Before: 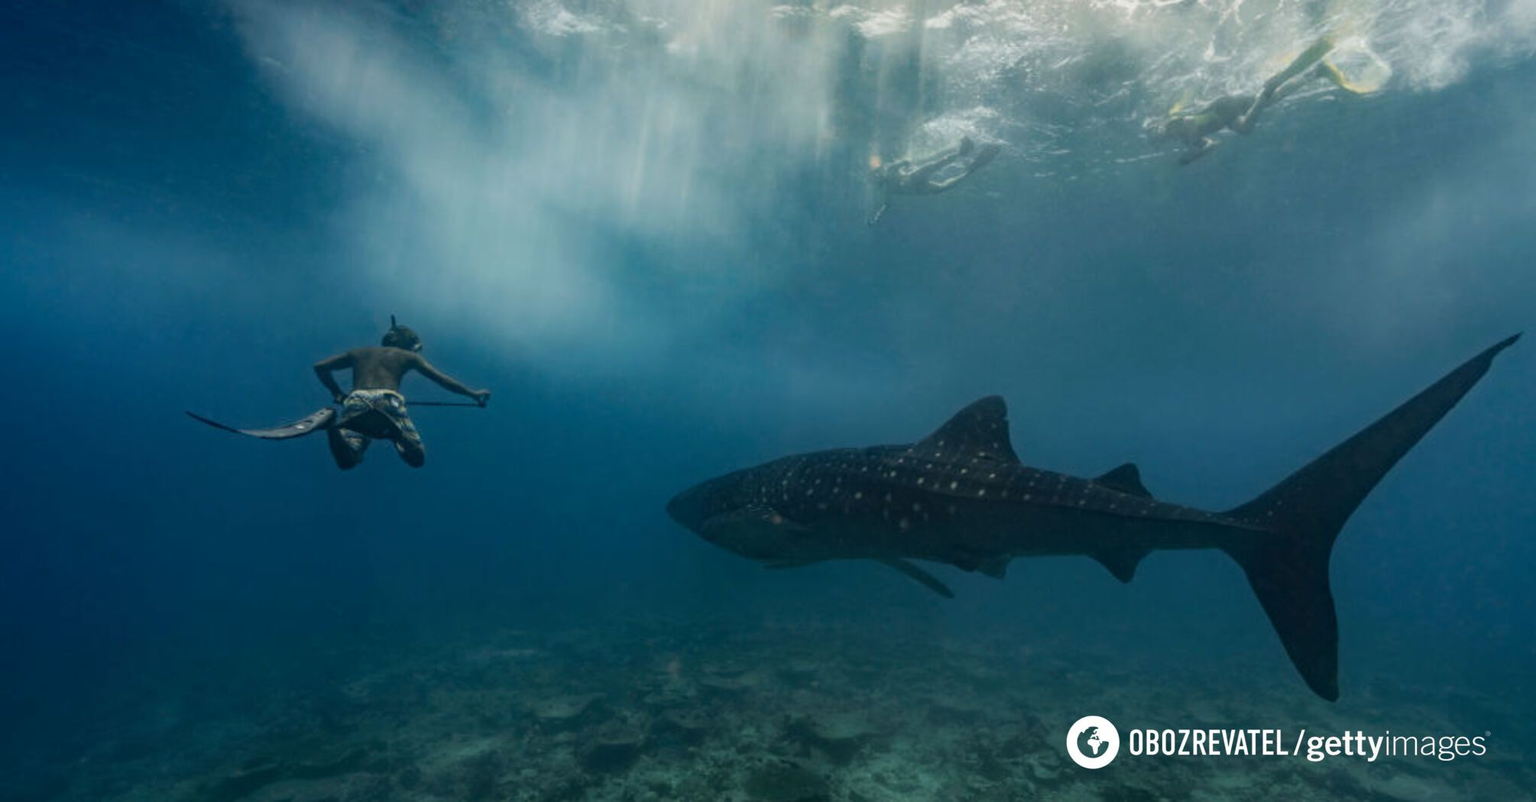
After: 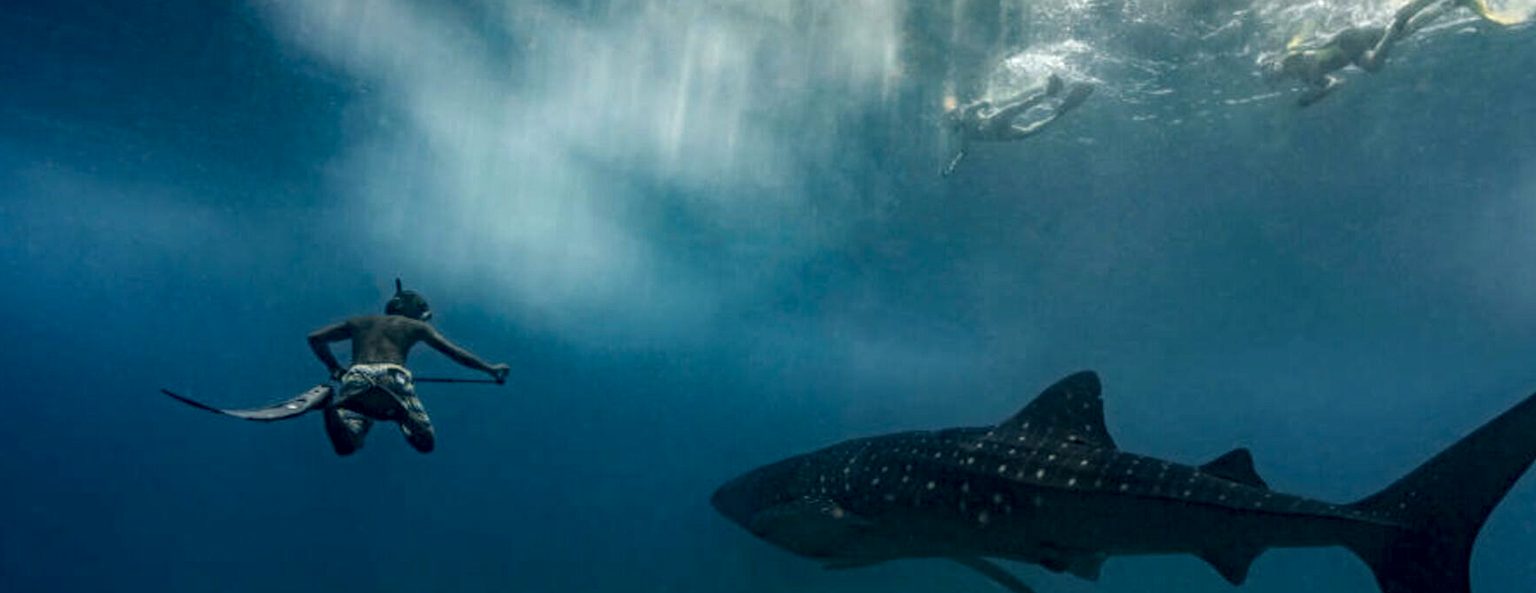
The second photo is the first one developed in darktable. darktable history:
local contrast: highlights 24%, detail 150%
crop: left 2.964%, top 8.994%, right 9.639%, bottom 26.284%
haze removal: compatibility mode true, adaptive false
